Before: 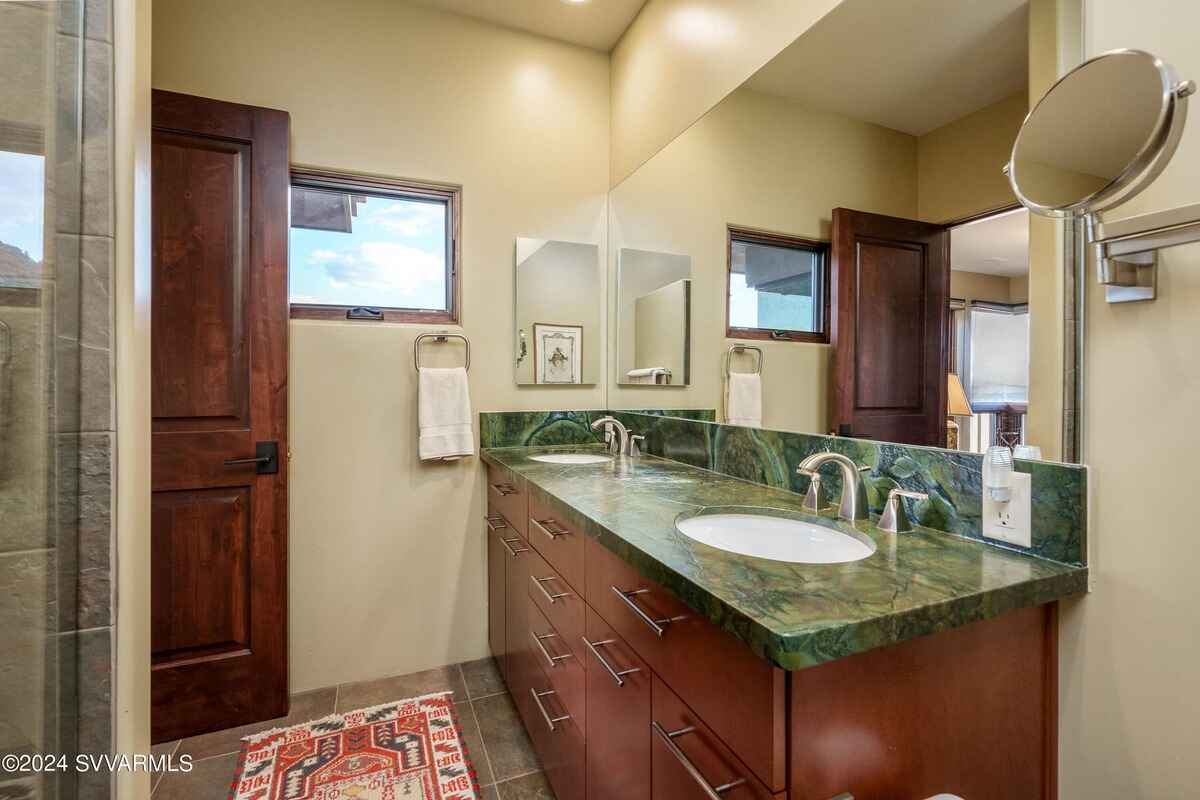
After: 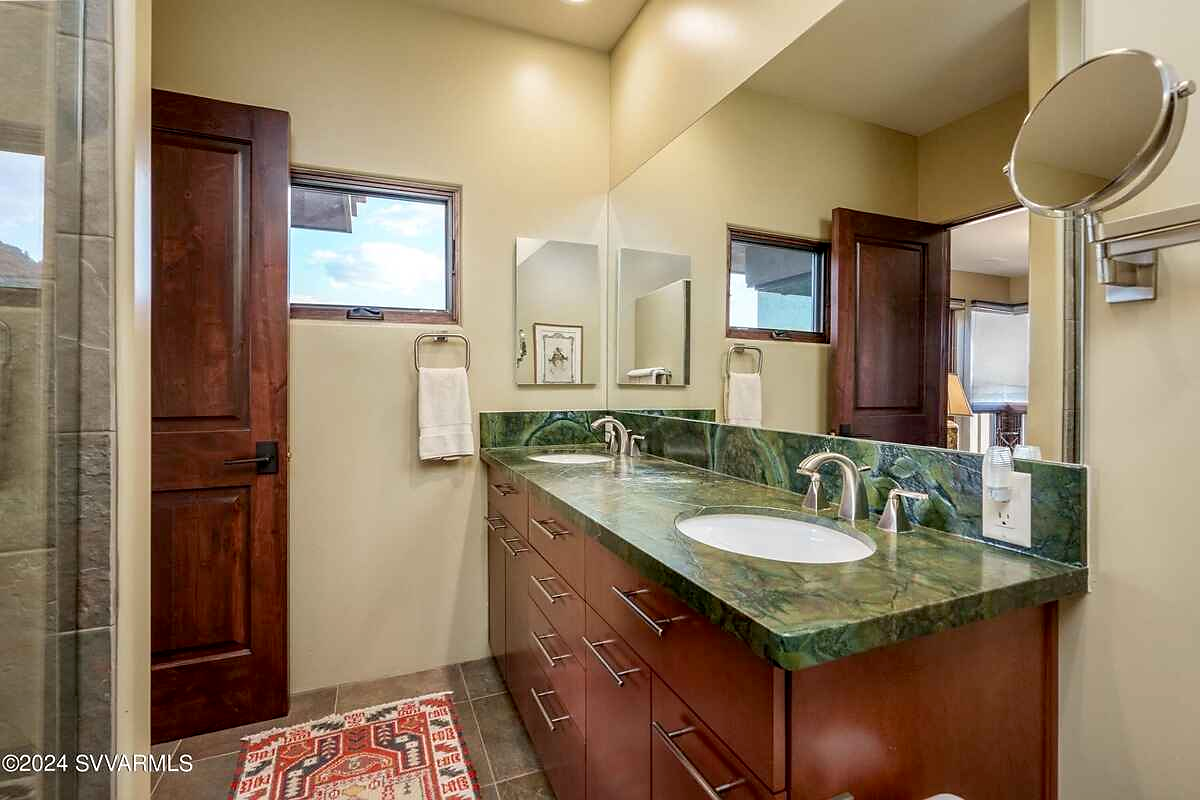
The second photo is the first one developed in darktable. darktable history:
exposure: black level correction 0.004, exposure 0.016 EV, compensate highlight preservation false
sharpen: radius 1.436, amount 0.402, threshold 1.464
